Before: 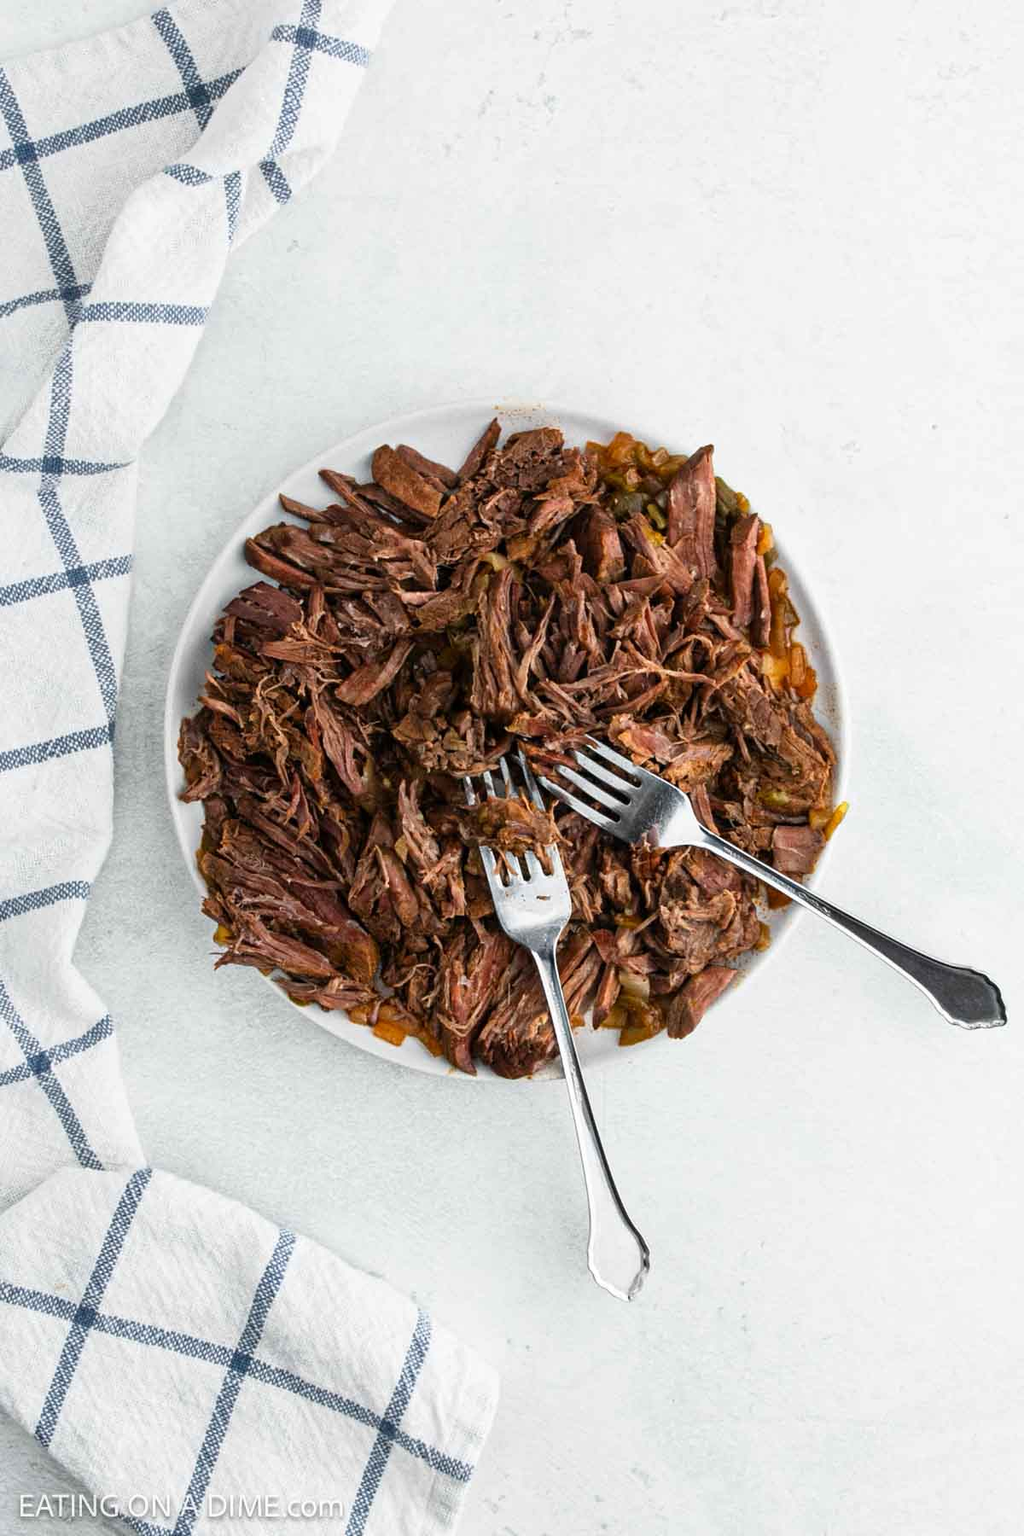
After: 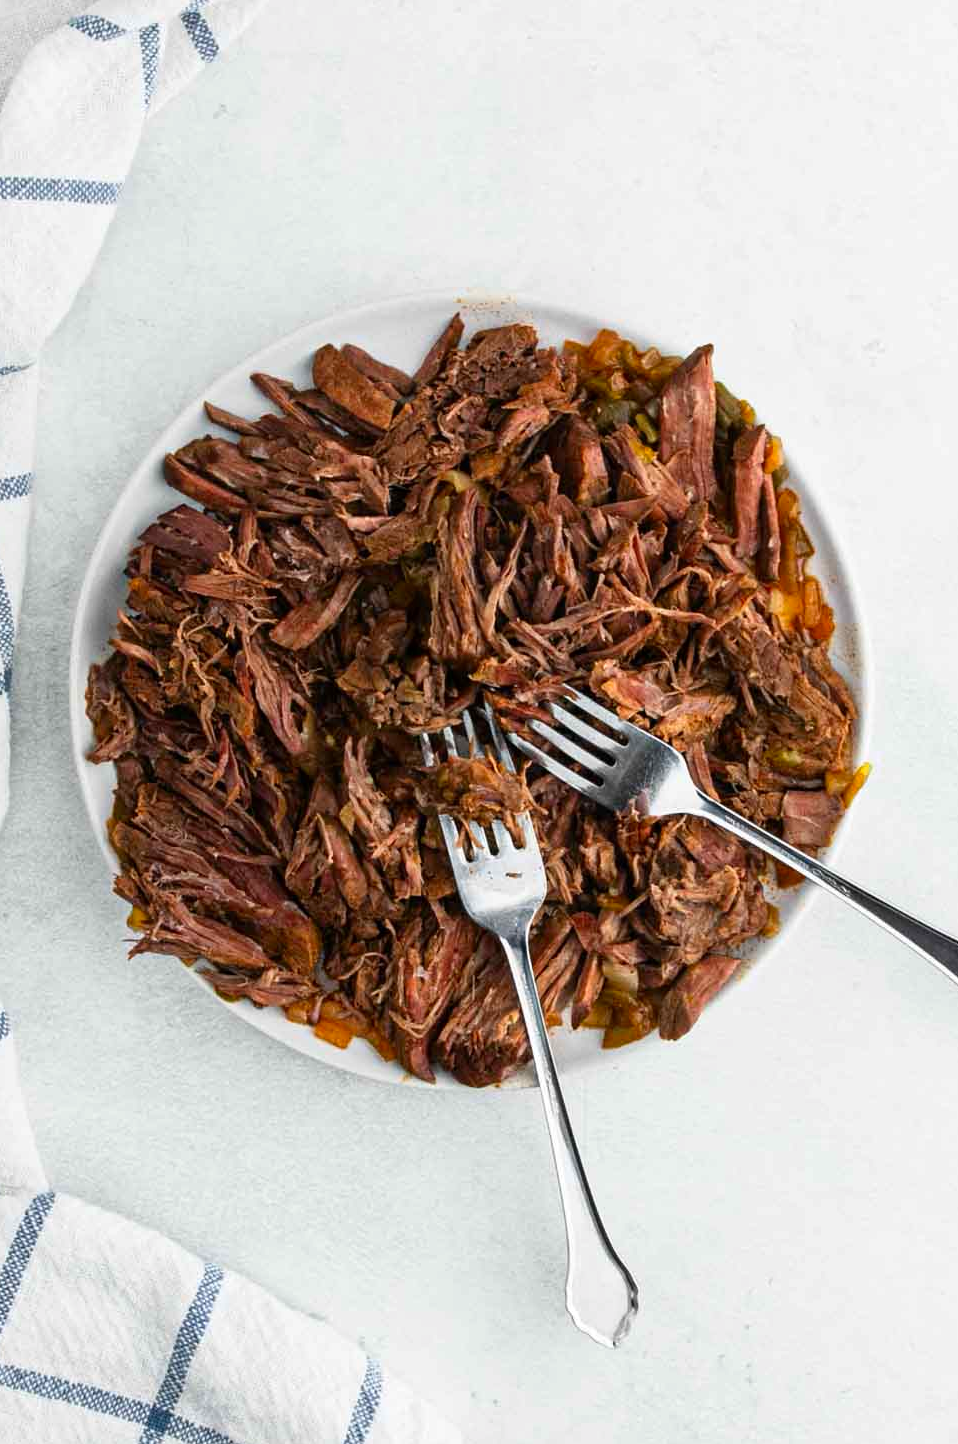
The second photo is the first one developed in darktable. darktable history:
contrast brightness saturation: contrast 0.041, saturation 0.162
crop and rotate: left 10.321%, top 9.855%, right 9.819%, bottom 9.899%
